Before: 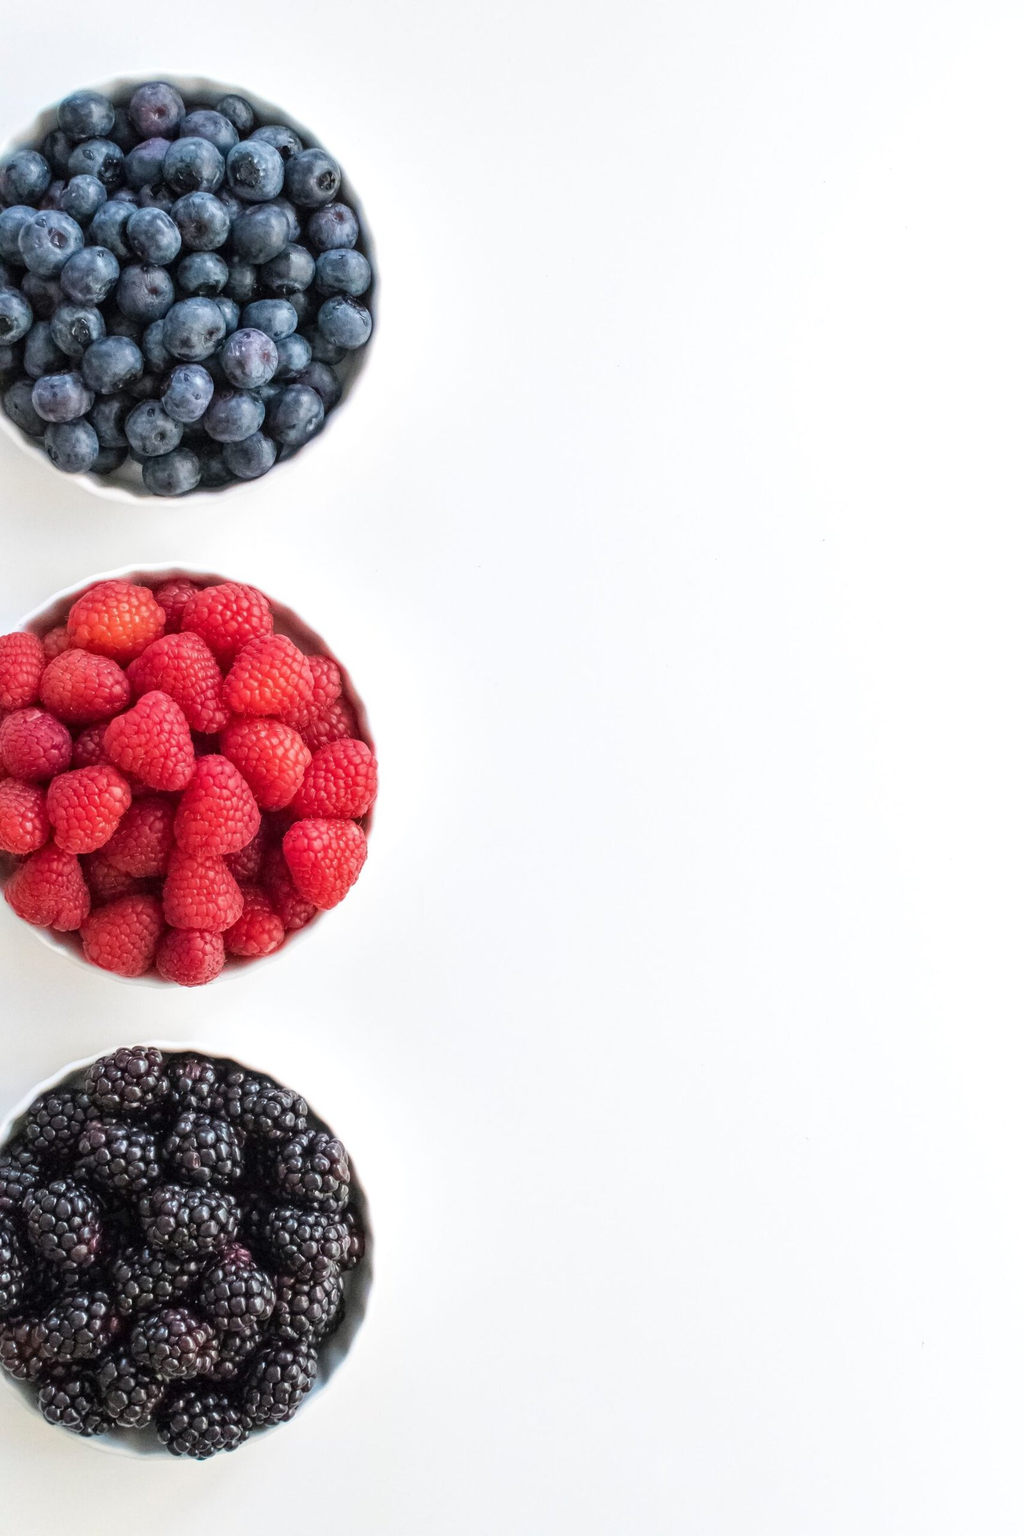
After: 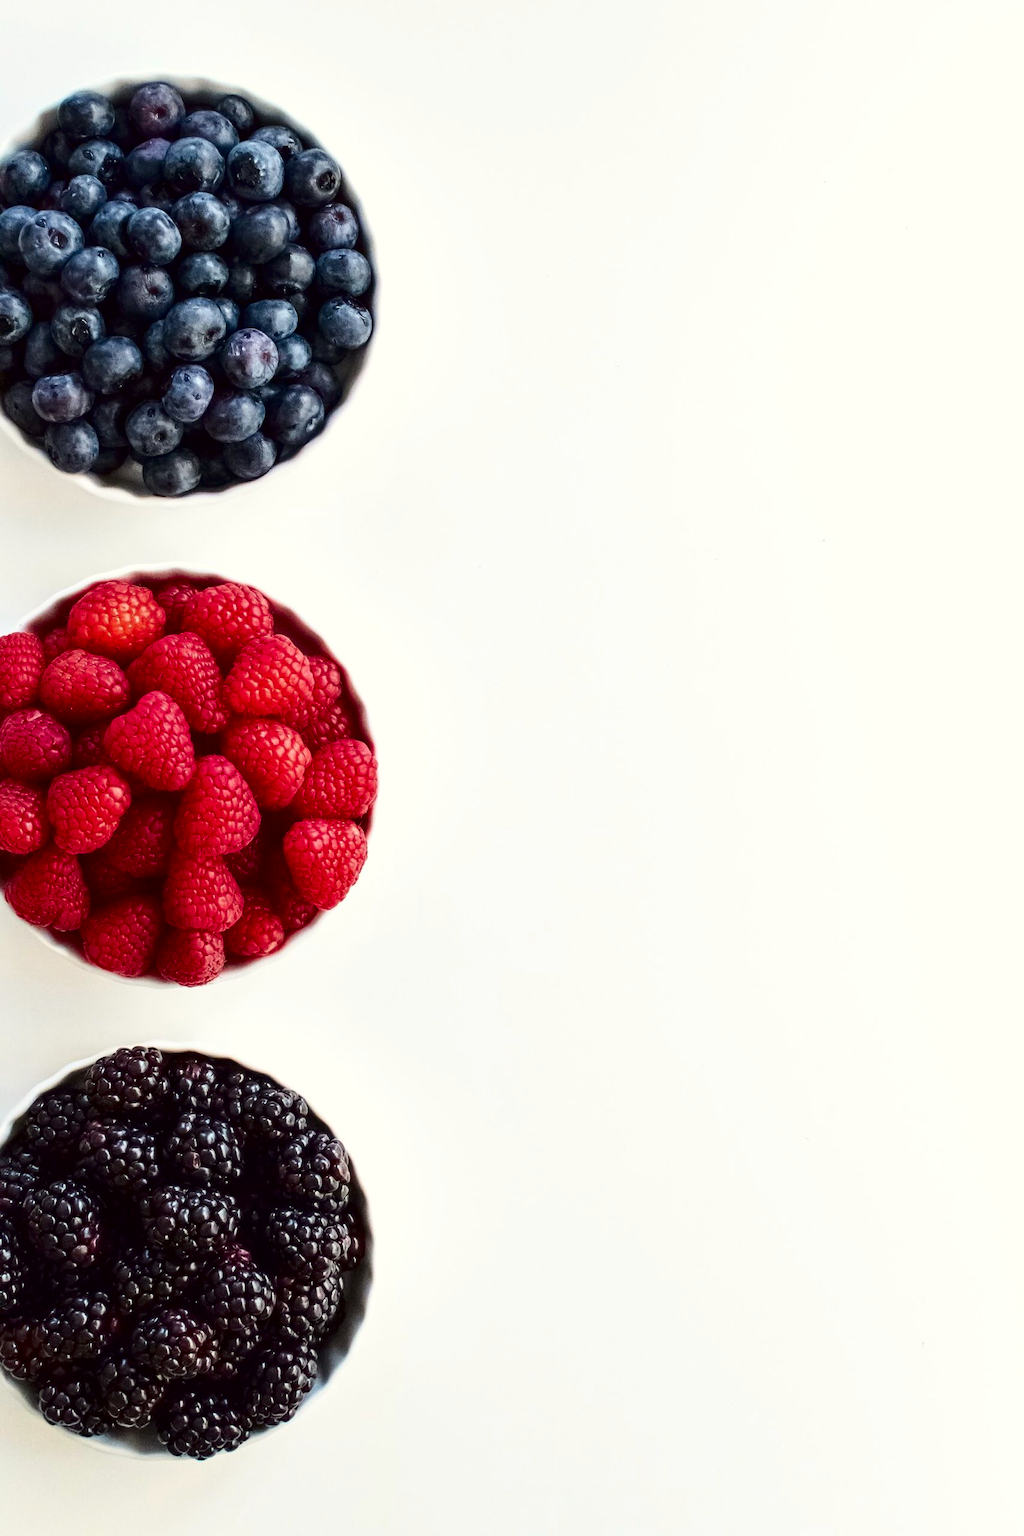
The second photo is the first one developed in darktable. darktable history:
contrast brightness saturation: contrast 0.24, brightness -0.24, saturation 0.14
color correction: highlights a* -0.95, highlights b* 4.5, shadows a* 3.55
